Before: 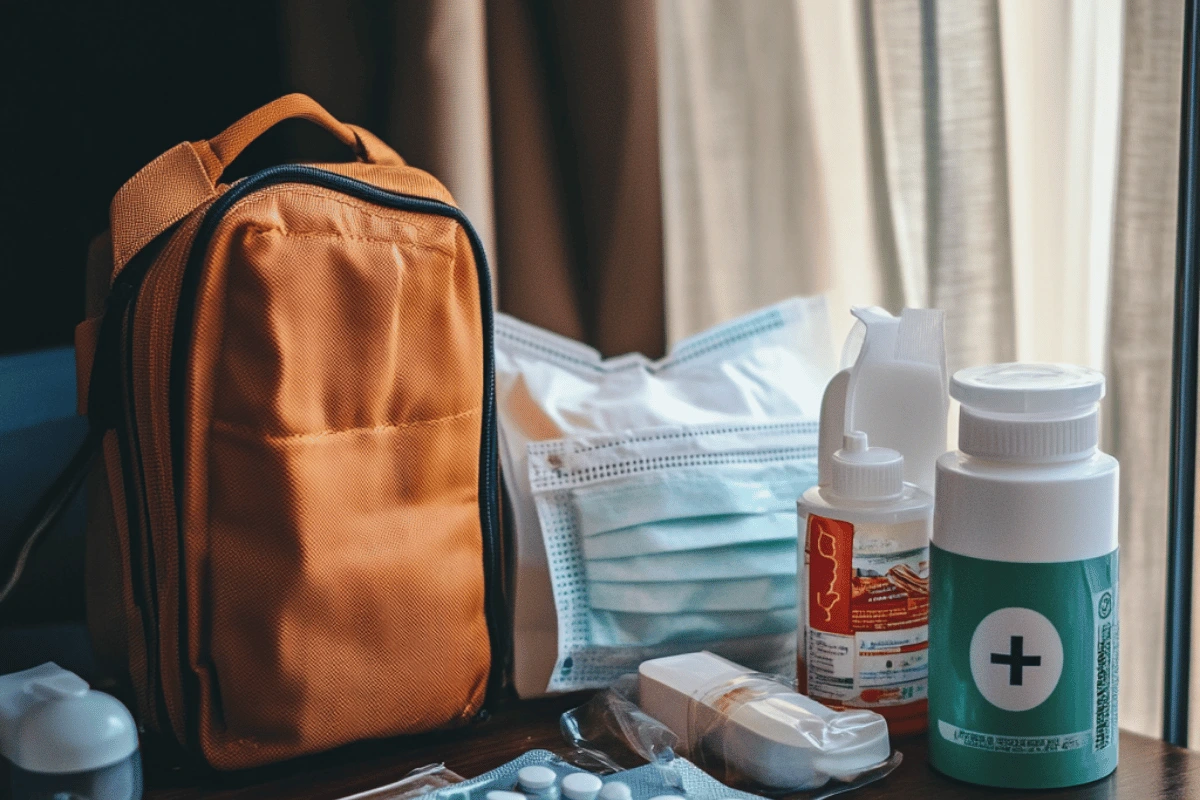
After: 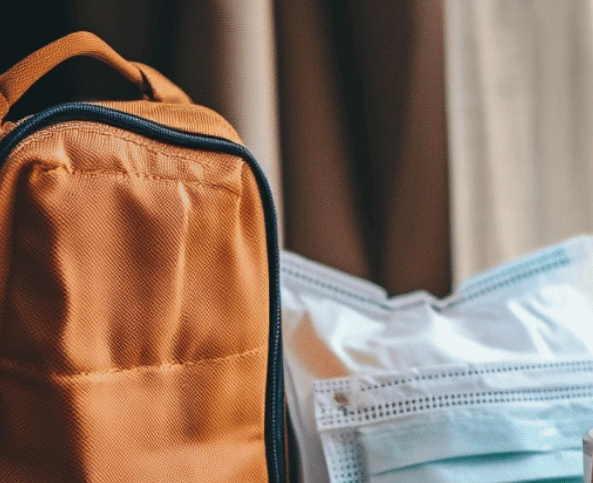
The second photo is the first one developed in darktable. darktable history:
crop: left 17.866%, top 7.756%, right 32.643%, bottom 31.792%
